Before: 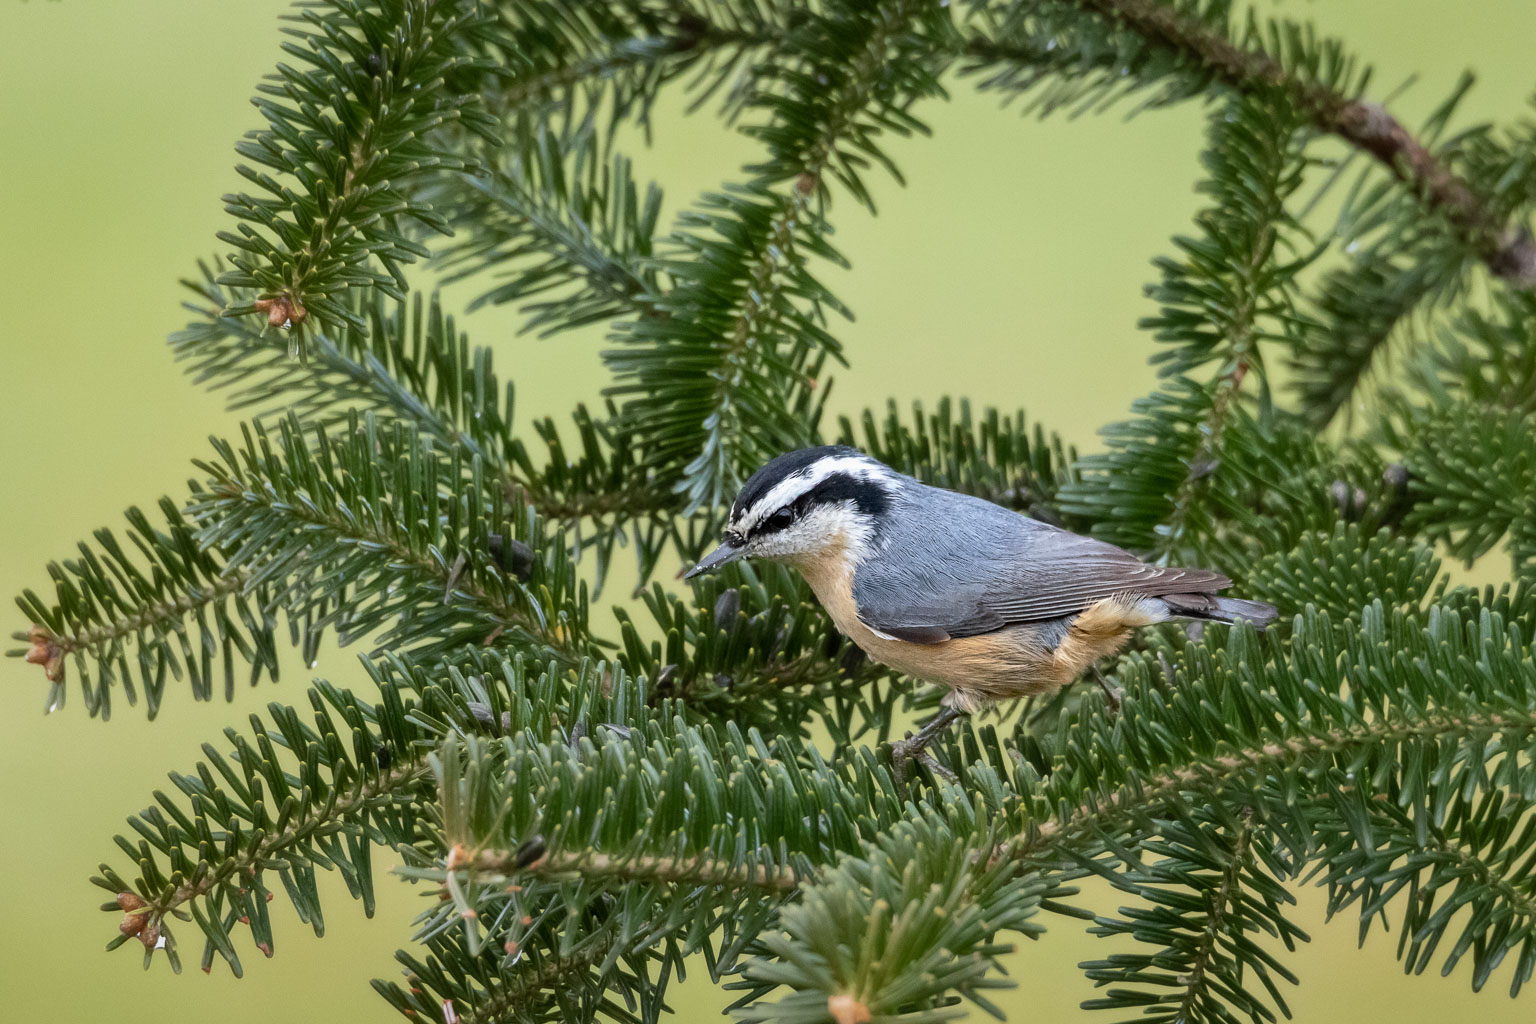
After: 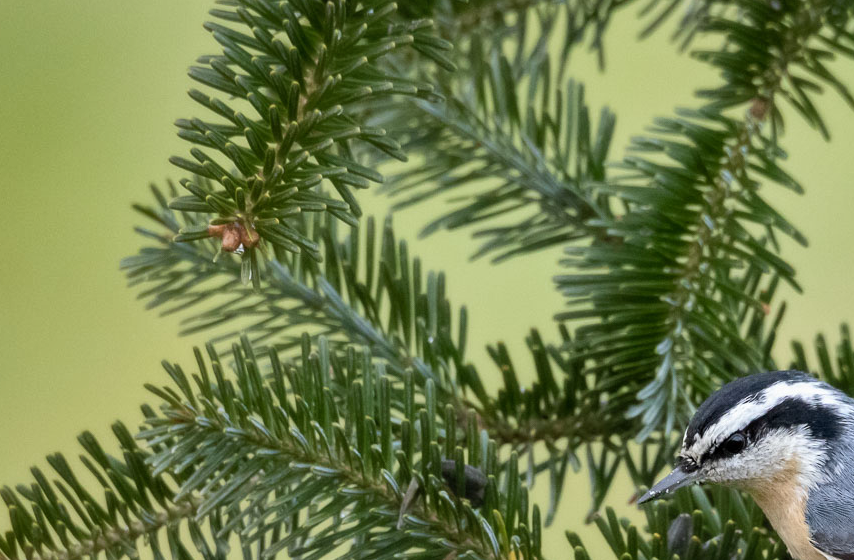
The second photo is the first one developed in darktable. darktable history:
shadows and highlights: radius 100.91, shadows 50.63, highlights -64.15, soften with gaussian
crop and rotate: left 3.069%, top 7.369%, right 41.331%, bottom 37.894%
